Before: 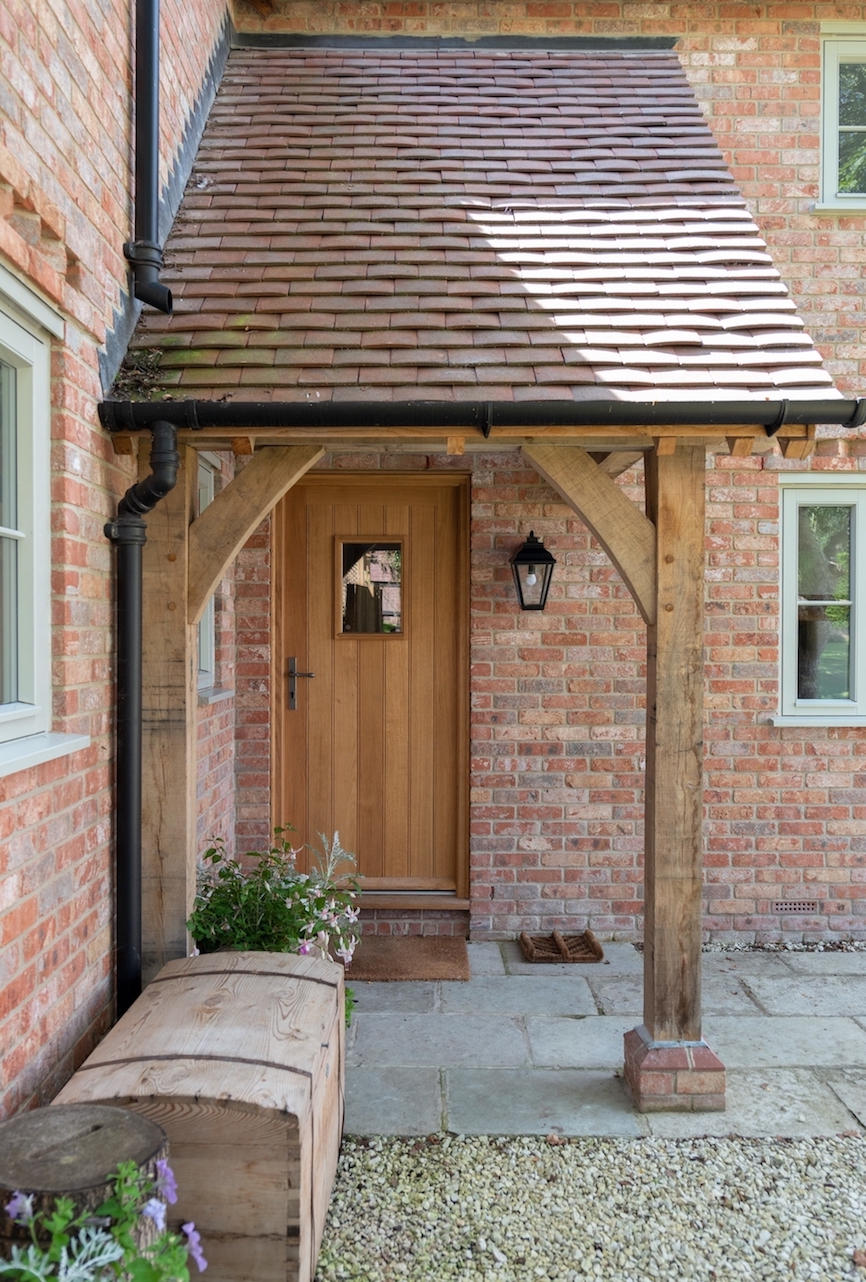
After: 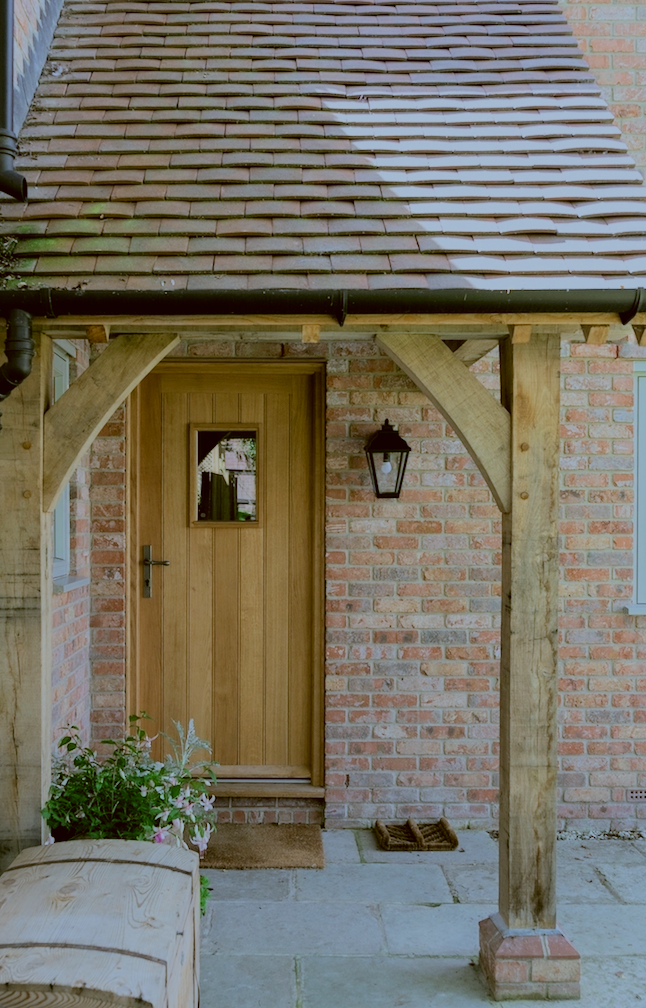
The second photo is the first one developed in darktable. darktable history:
color correction: highlights a* 8.45, highlights b* 15.18, shadows a* -0.562, shadows b* 26.69
crop: left 16.801%, top 8.746%, right 8.564%, bottom 12.553%
filmic rgb: middle gray luminance 29.76%, black relative exposure -8.96 EV, white relative exposure 7.01 EV, target black luminance 0%, hardness 2.94, latitude 1.6%, contrast 0.962, highlights saturation mix 5.77%, shadows ↔ highlights balance 12.34%, color science v6 (2022)
color calibration: illuminant custom, x 0.432, y 0.395, temperature 3100.04 K, gamut compression 2.99
